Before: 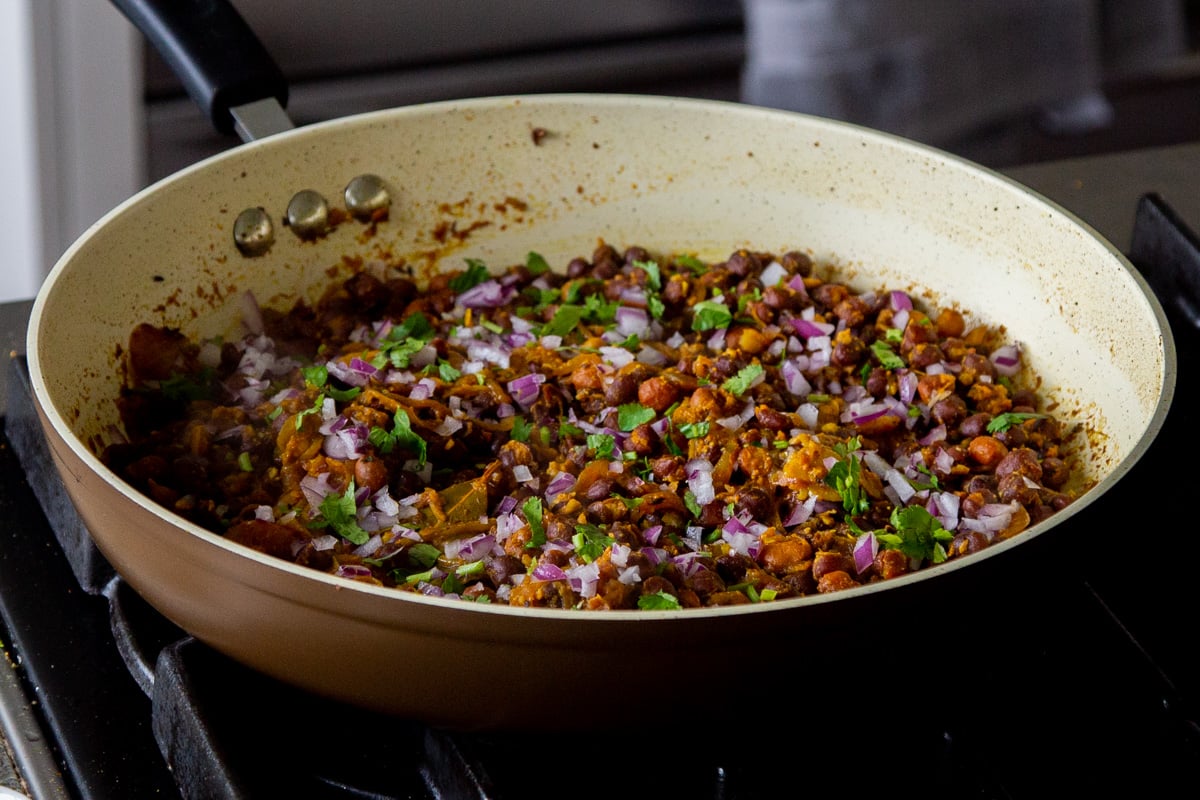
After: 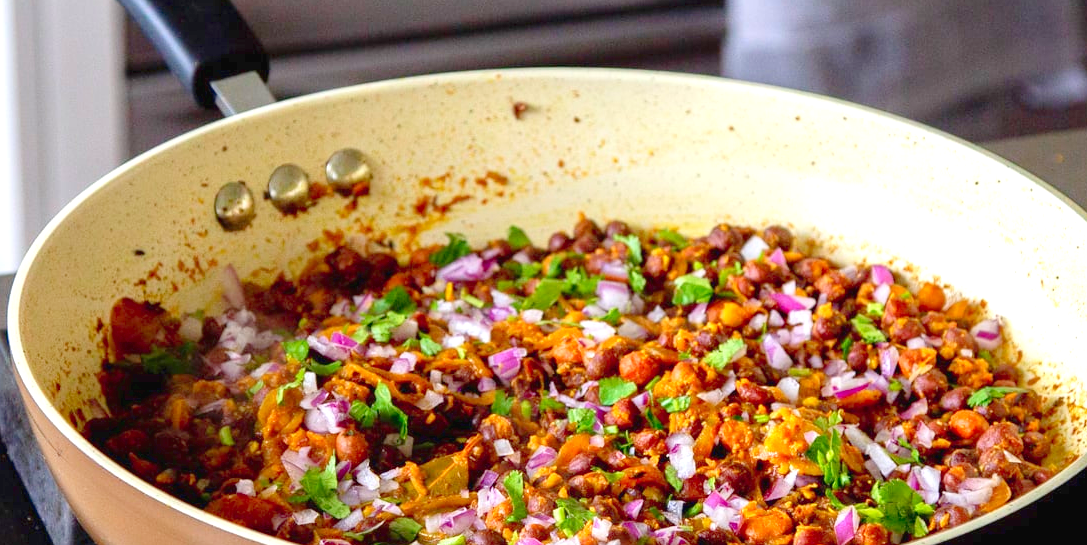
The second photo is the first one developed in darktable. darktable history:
color calibration: gray › normalize channels true, illuminant same as pipeline (D50), adaptation XYZ, x 0.345, y 0.358, temperature 5005.72 K, gamut compression 0.012
levels: levels [0, 0.397, 0.955]
exposure: black level correction 0, exposure 0.693 EV, compensate exposure bias true, compensate highlight preservation false
crop: left 1.616%, top 3.352%, right 7.721%, bottom 28.417%
